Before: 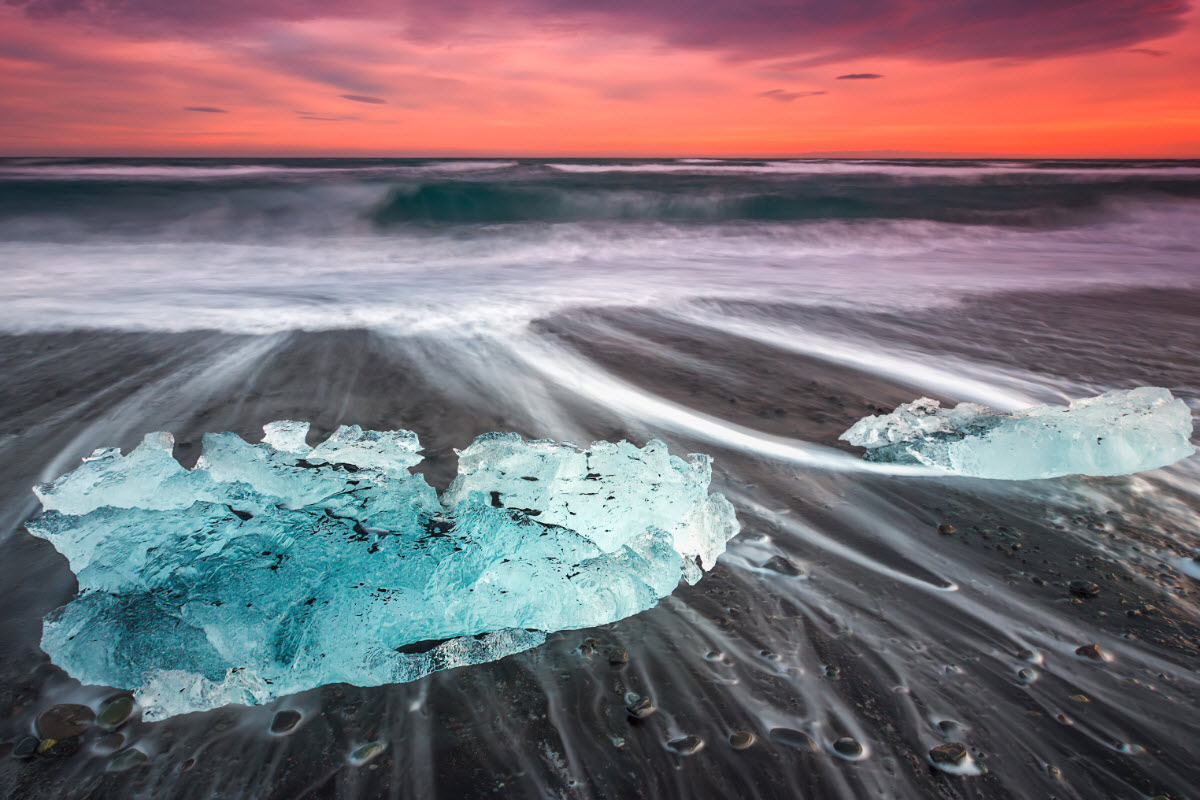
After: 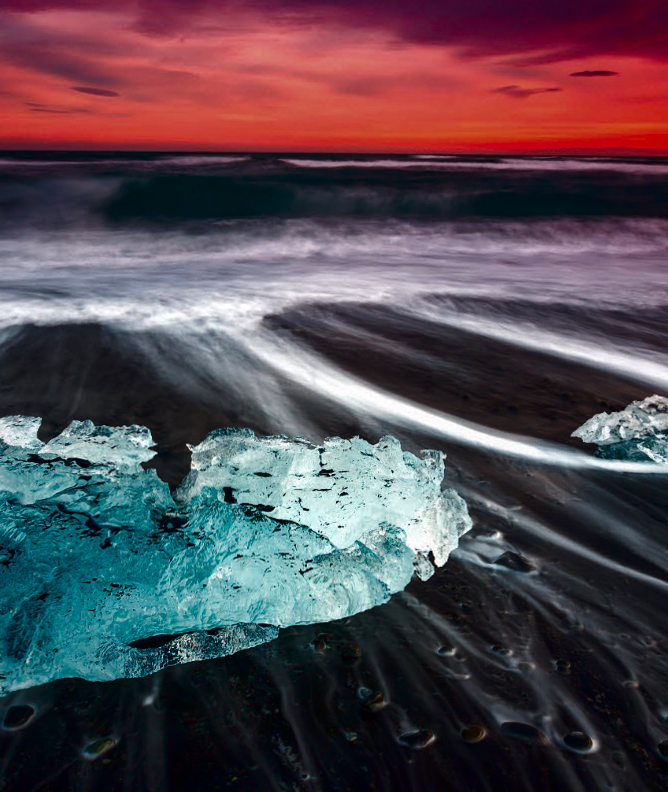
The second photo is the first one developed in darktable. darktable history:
exposure: black level correction -0.001, exposure 0.08 EV, compensate highlight preservation false
rotate and perspective: rotation 0.174°, lens shift (vertical) 0.013, lens shift (horizontal) 0.019, shear 0.001, automatic cropping original format, crop left 0.007, crop right 0.991, crop top 0.016, crop bottom 0.997
crop and rotate: left 22.516%, right 21.234%
contrast brightness saturation: contrast 0.09, brightness -0.59, saturation 0.17
